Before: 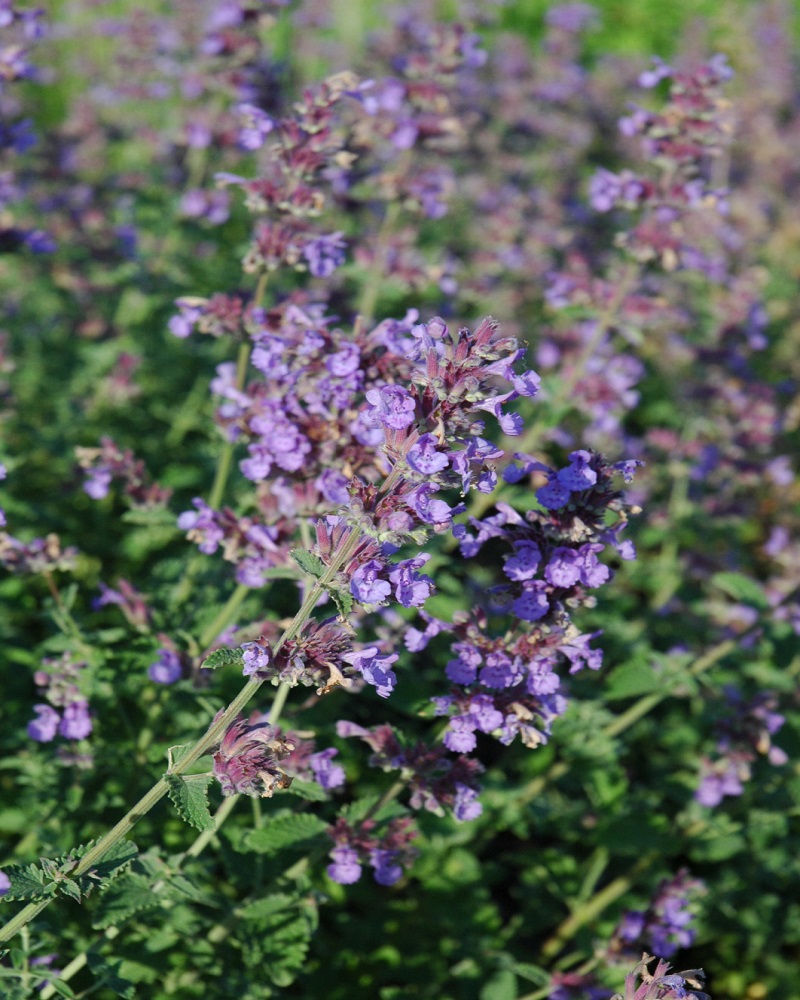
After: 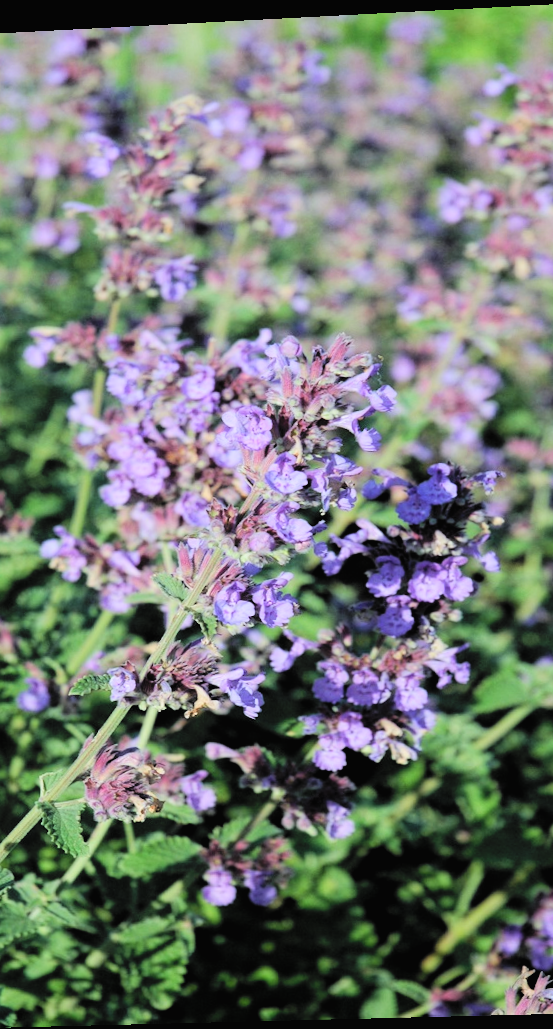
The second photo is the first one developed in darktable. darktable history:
crop and rotate: left 18.442%, right 15.508%
contrast brightness saturation: contrast 0.1, brightness 0.3, saturation 0.14
rotate and perspective: rotation -2.22°, lens shift (horizontal) -0.022, automatic cropping off
shadows and highlights: shadows -24.28, highlights 49.77, soften with gaussian
filmic rgb: black relative exposure -5 EV, white relative exposure 3.2 EV, hardness 3.42, contrast 1.2, highlights saturation mix -30%
color calibration: illuminant Planckian (black body), x 0.351, y 0.352, temperature 4794.27 K
